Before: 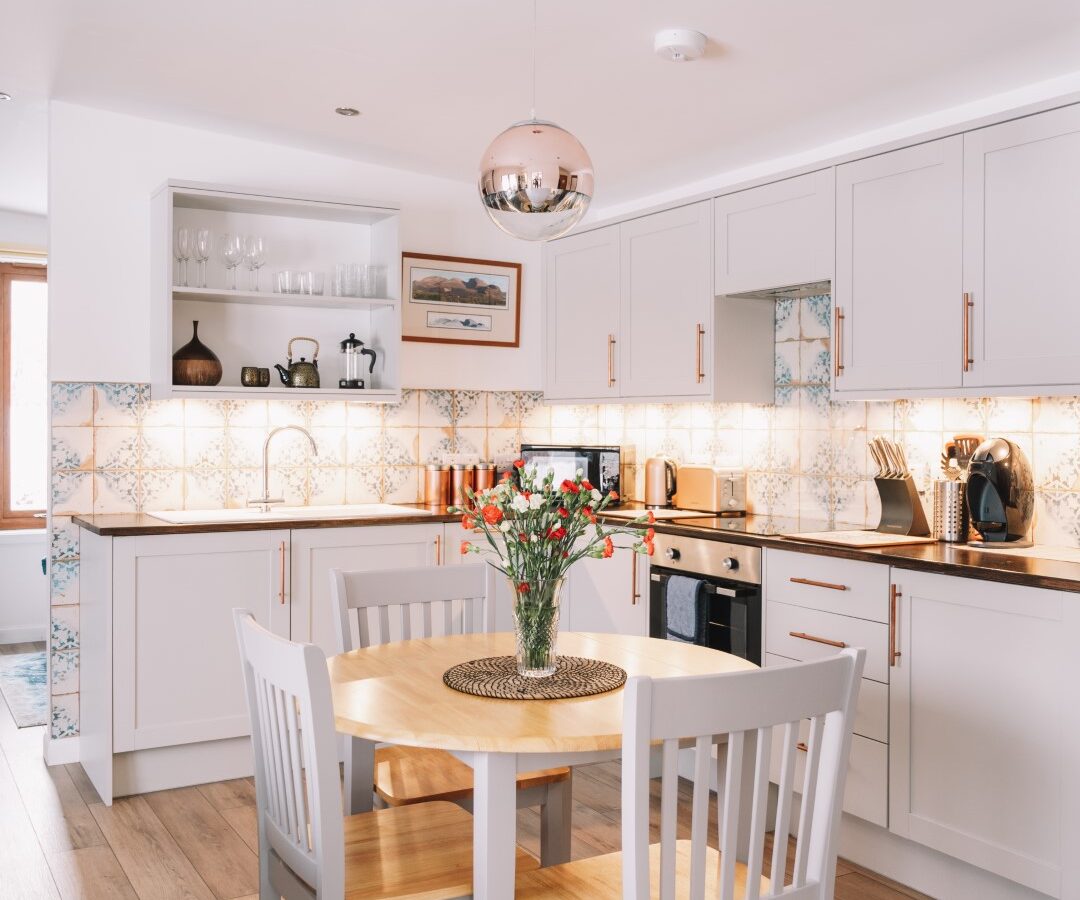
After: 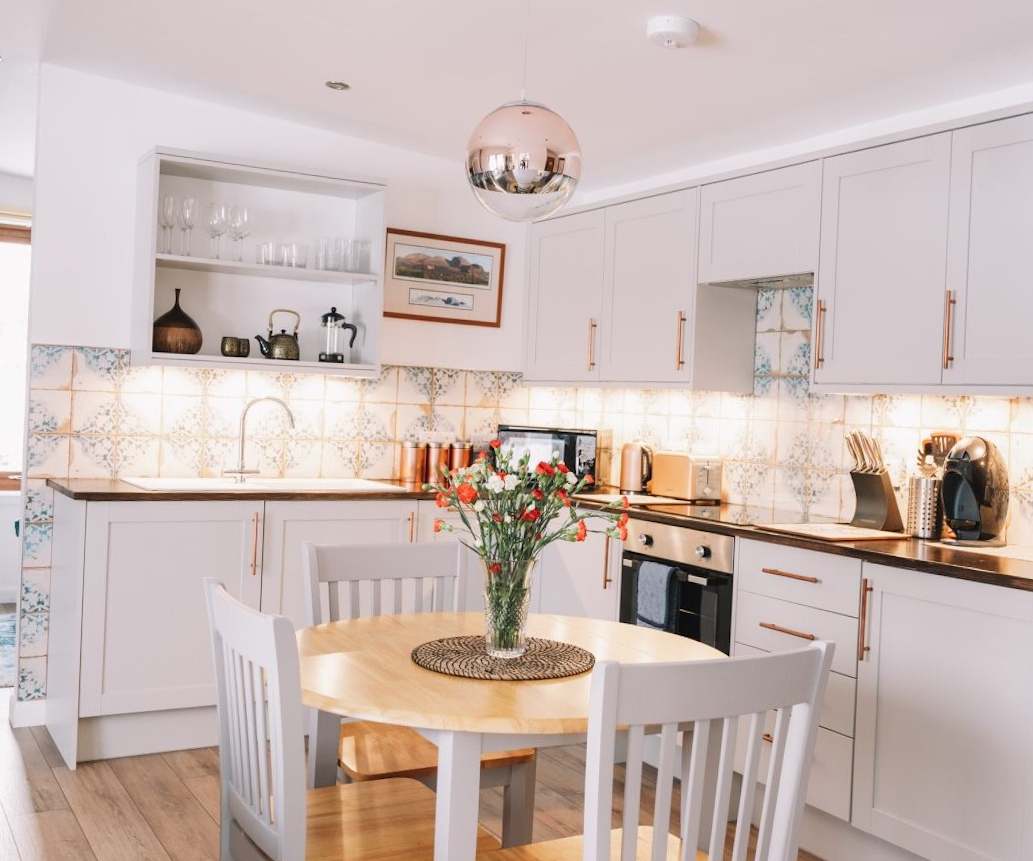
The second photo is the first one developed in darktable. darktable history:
crop and rotate: angle -2.2°
